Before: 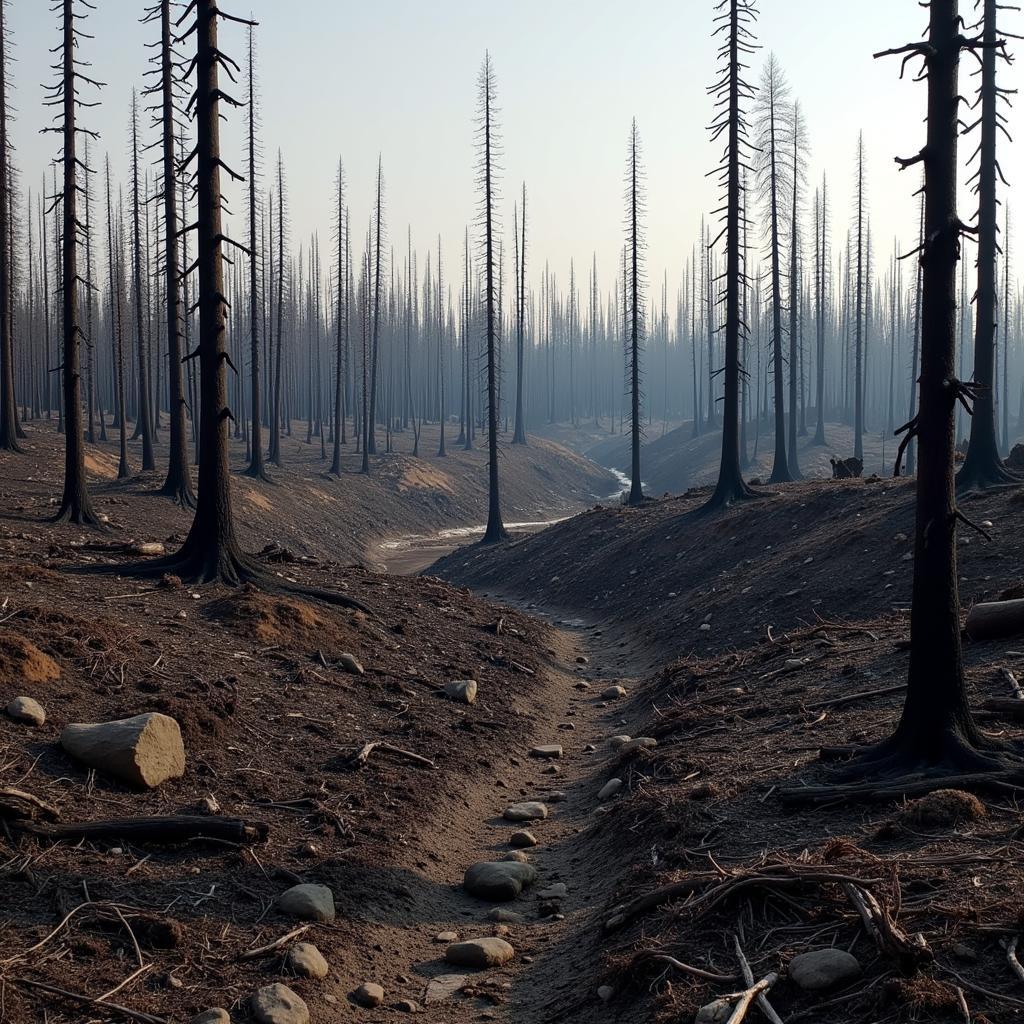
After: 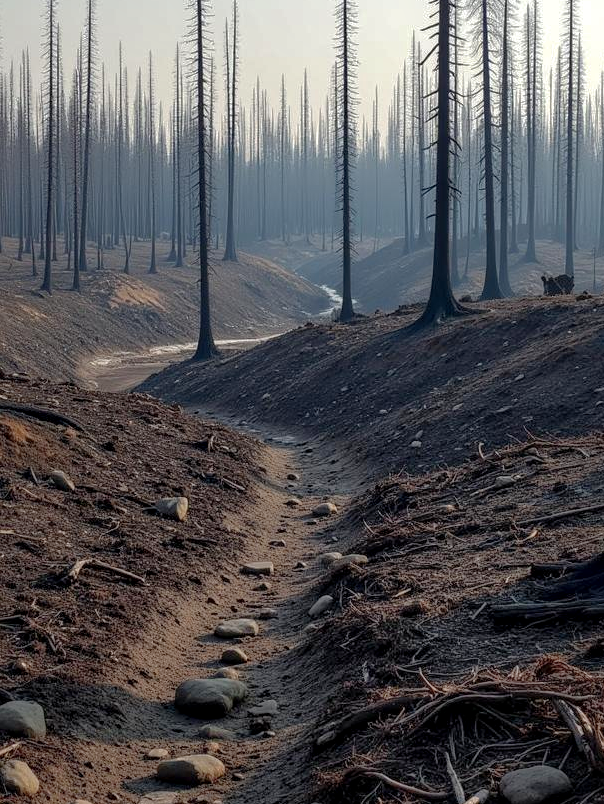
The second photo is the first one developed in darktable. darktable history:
local contrast: on, module defaults
crop and rotate: left 28.256%, top 17.937%, right 12.675%, bottom 3.494%
tone equalizer: edges refinement/feathering 500, mask exposure compensation -1.57 EV, preserve details no
shadows and highlights: on, module defaults
